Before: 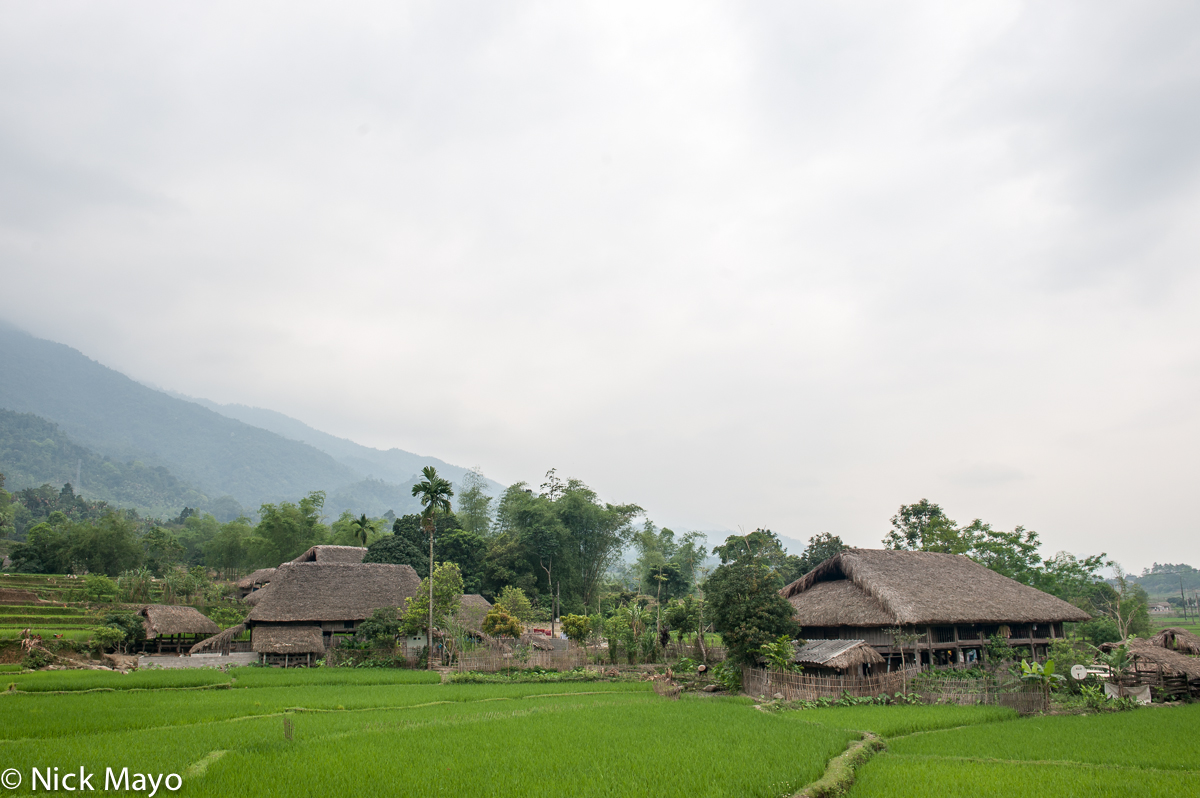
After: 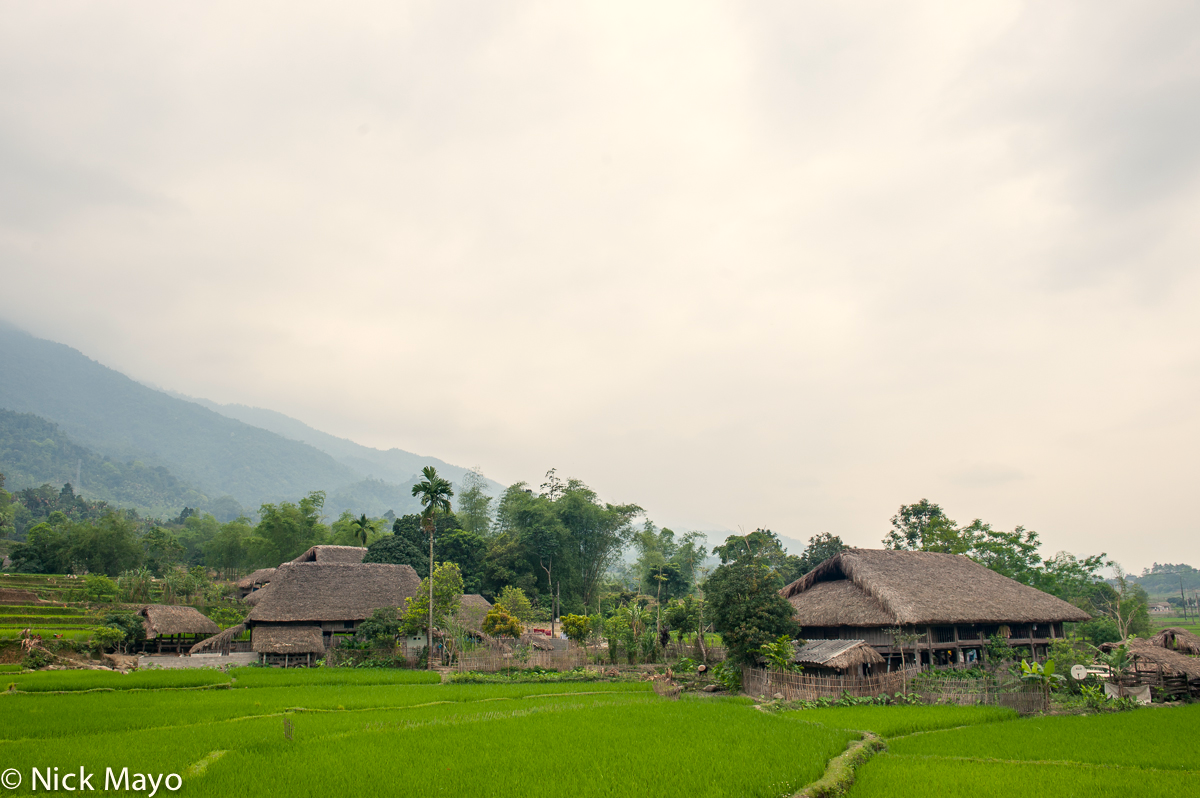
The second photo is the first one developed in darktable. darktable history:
color balance rgb: shadows lift › hue 87.43°, power › chroma 0.473%, power › hue 260.48°, highlights gain › chroma 2.973%, highlights gain › hue 78.5°, perceptual saturation grading › global saturation 19.933%, global vibrance 9.203%
